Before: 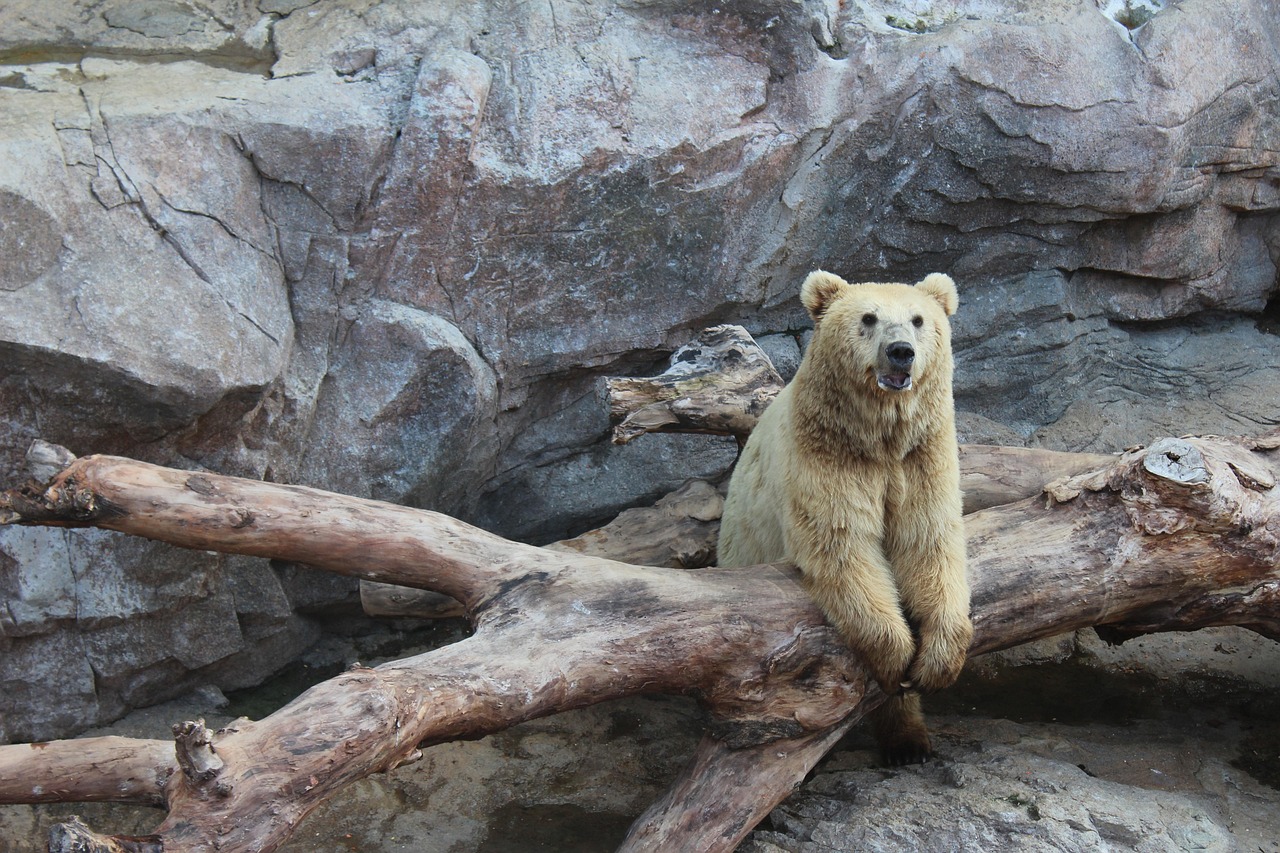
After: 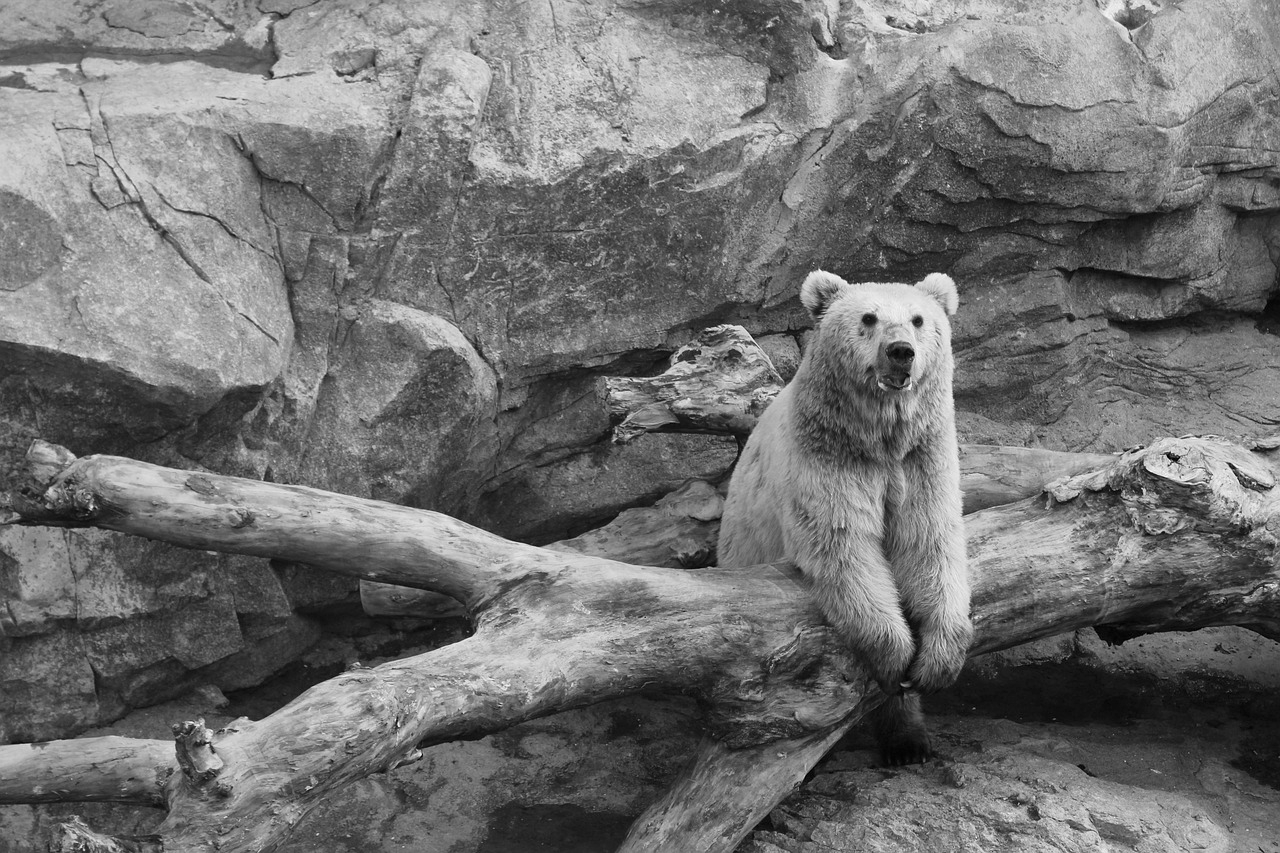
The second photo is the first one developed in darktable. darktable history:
contrast brightness saturation: contrast 0.04, saturation 0.16
monochrome: size 3.1
local contrast: mode bilateral grid, contrast 20, coarseness 50, detail 120%, midtone range 0.2
